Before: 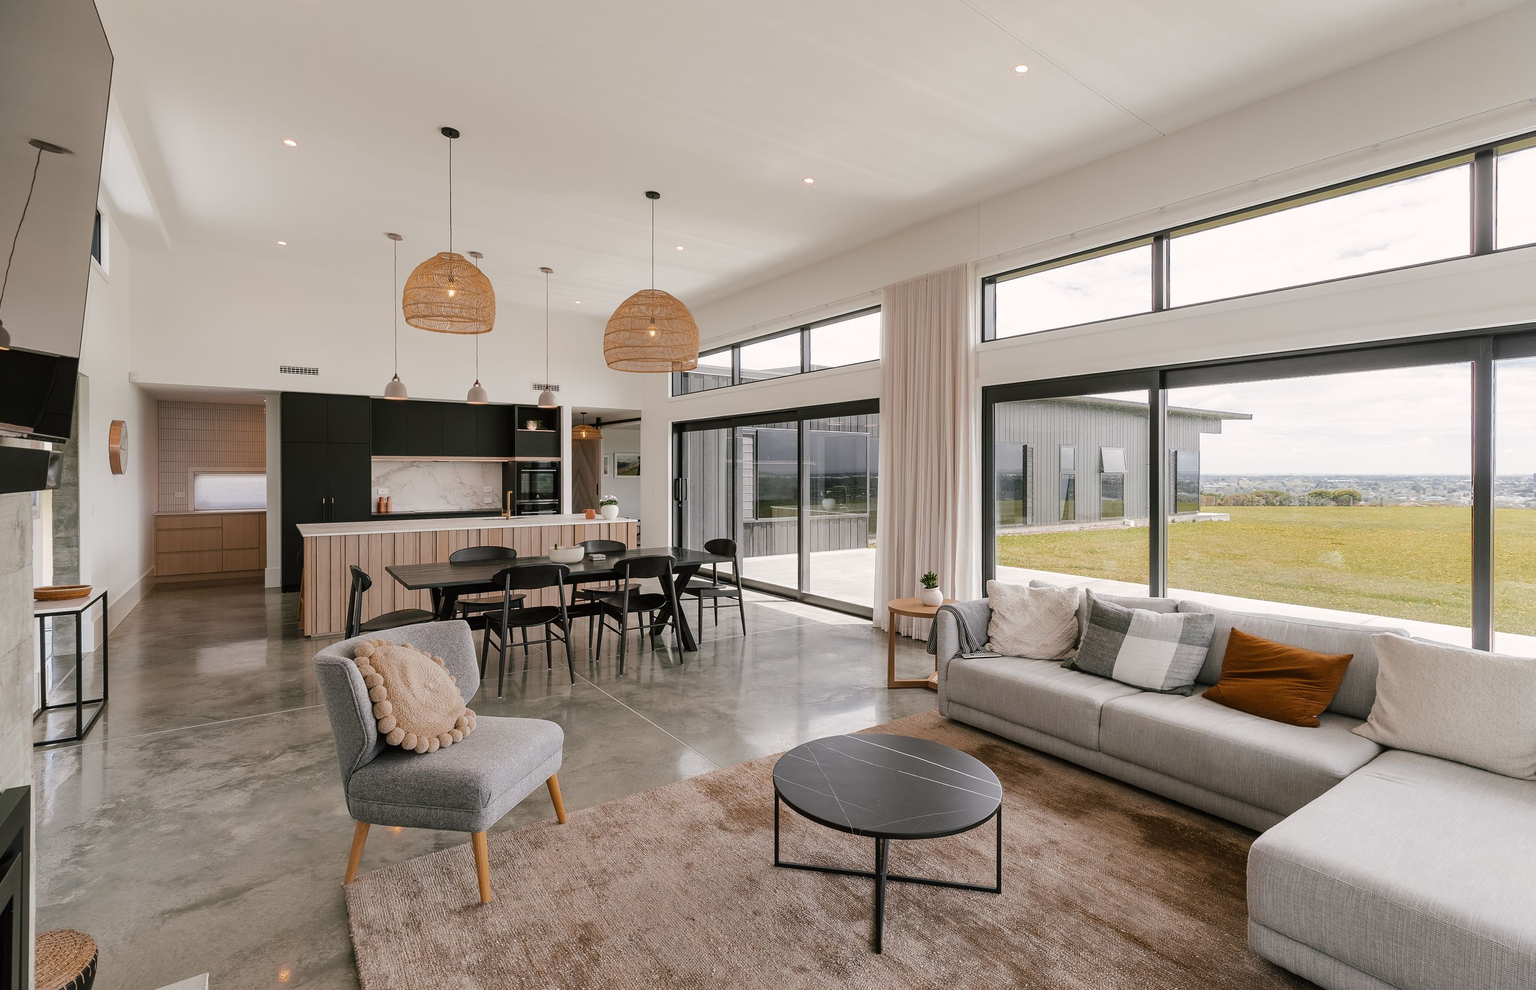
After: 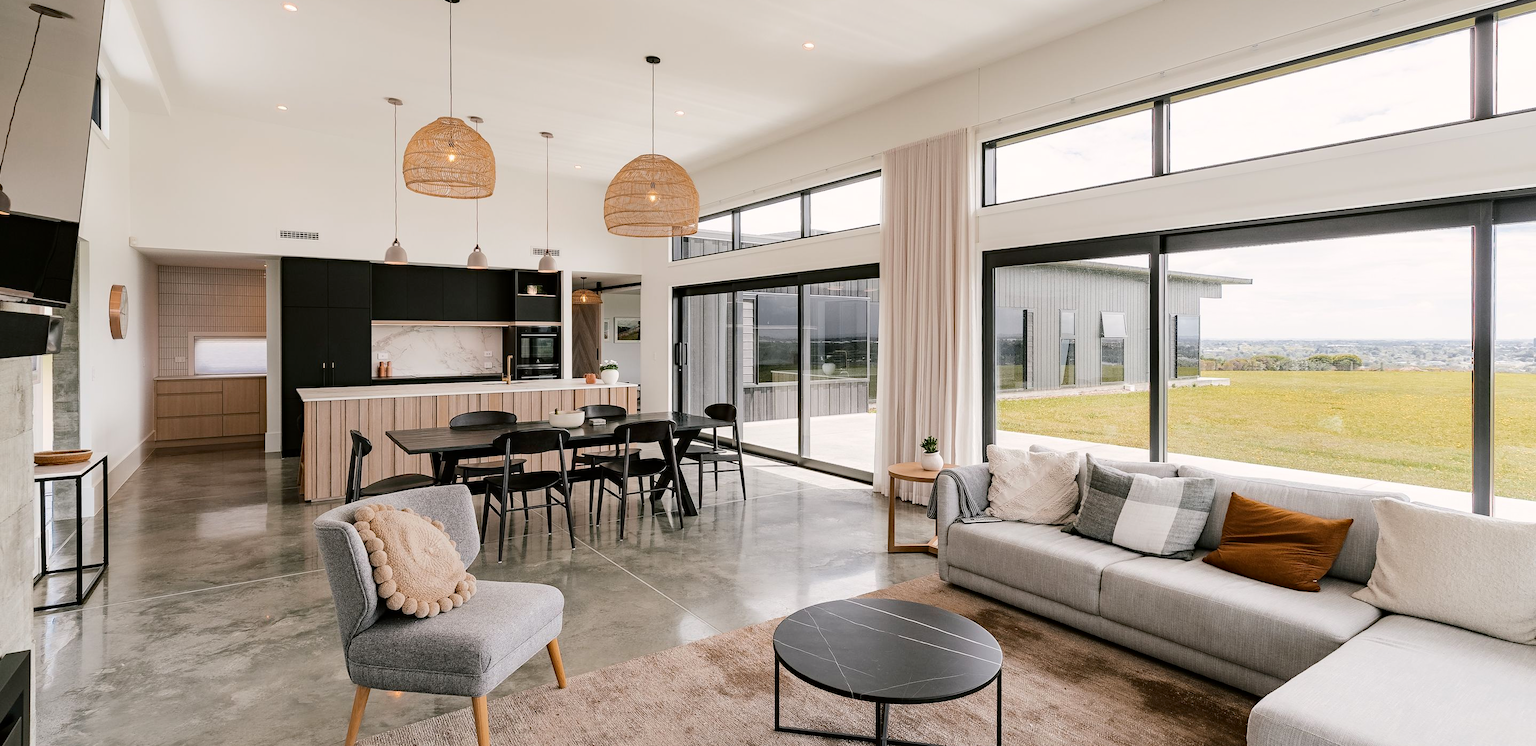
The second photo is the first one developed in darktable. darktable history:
haze removal: adaptive false
crop: top 13.713%, bottom 10.812%
tone curve: curves: ch0 [(0, 0) (0.004, 0.001) (0.133, 0.112) (0.325, 0.362) (0.832, 0.893) (1, 1)], color space Lab, independent channels, preserve colors none
